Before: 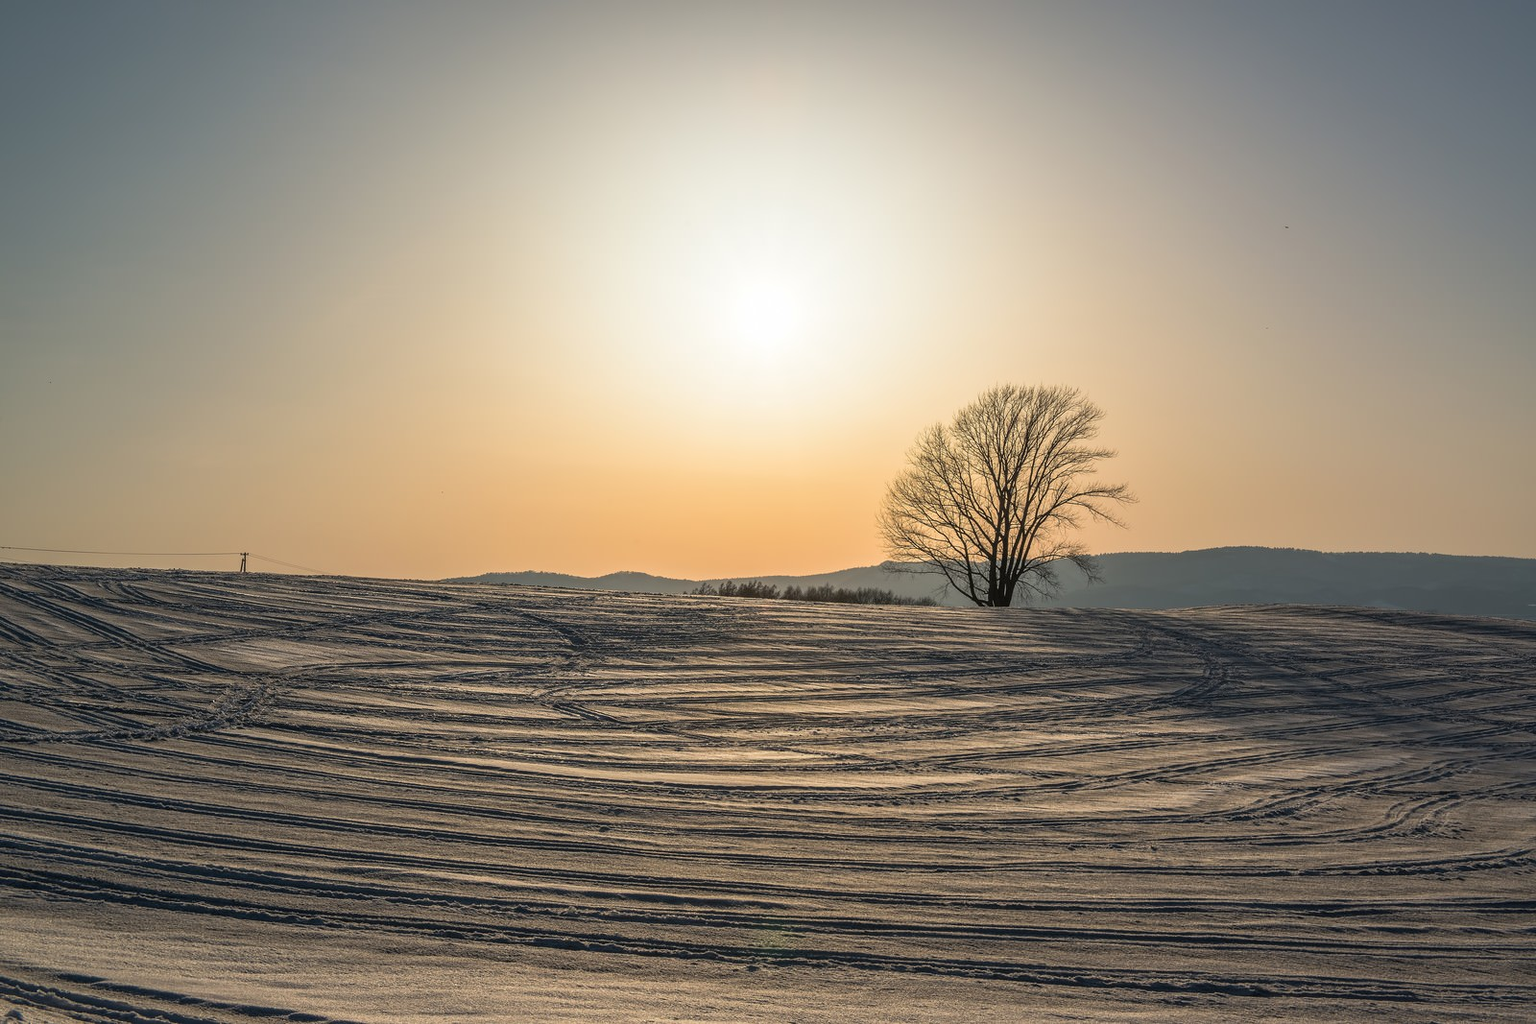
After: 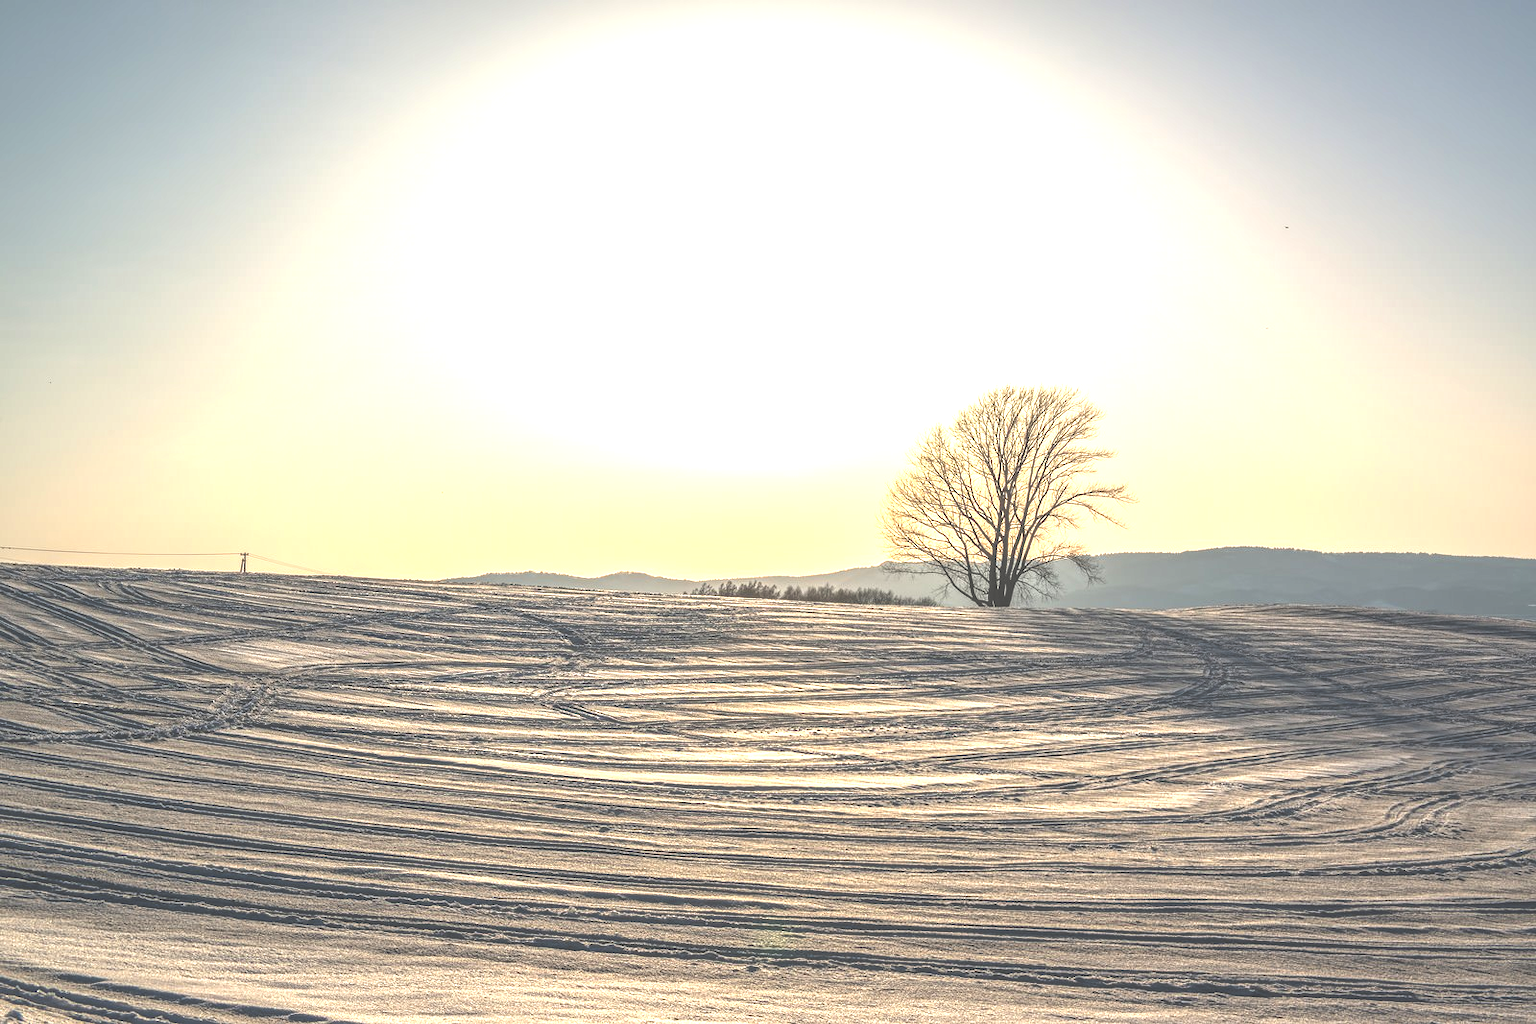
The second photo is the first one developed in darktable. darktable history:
local contrast: on, module defaults
exposure: black level correction -0.024, exposure 1.397 EV, compensate exposure bias true, compensate highlight preservation false
